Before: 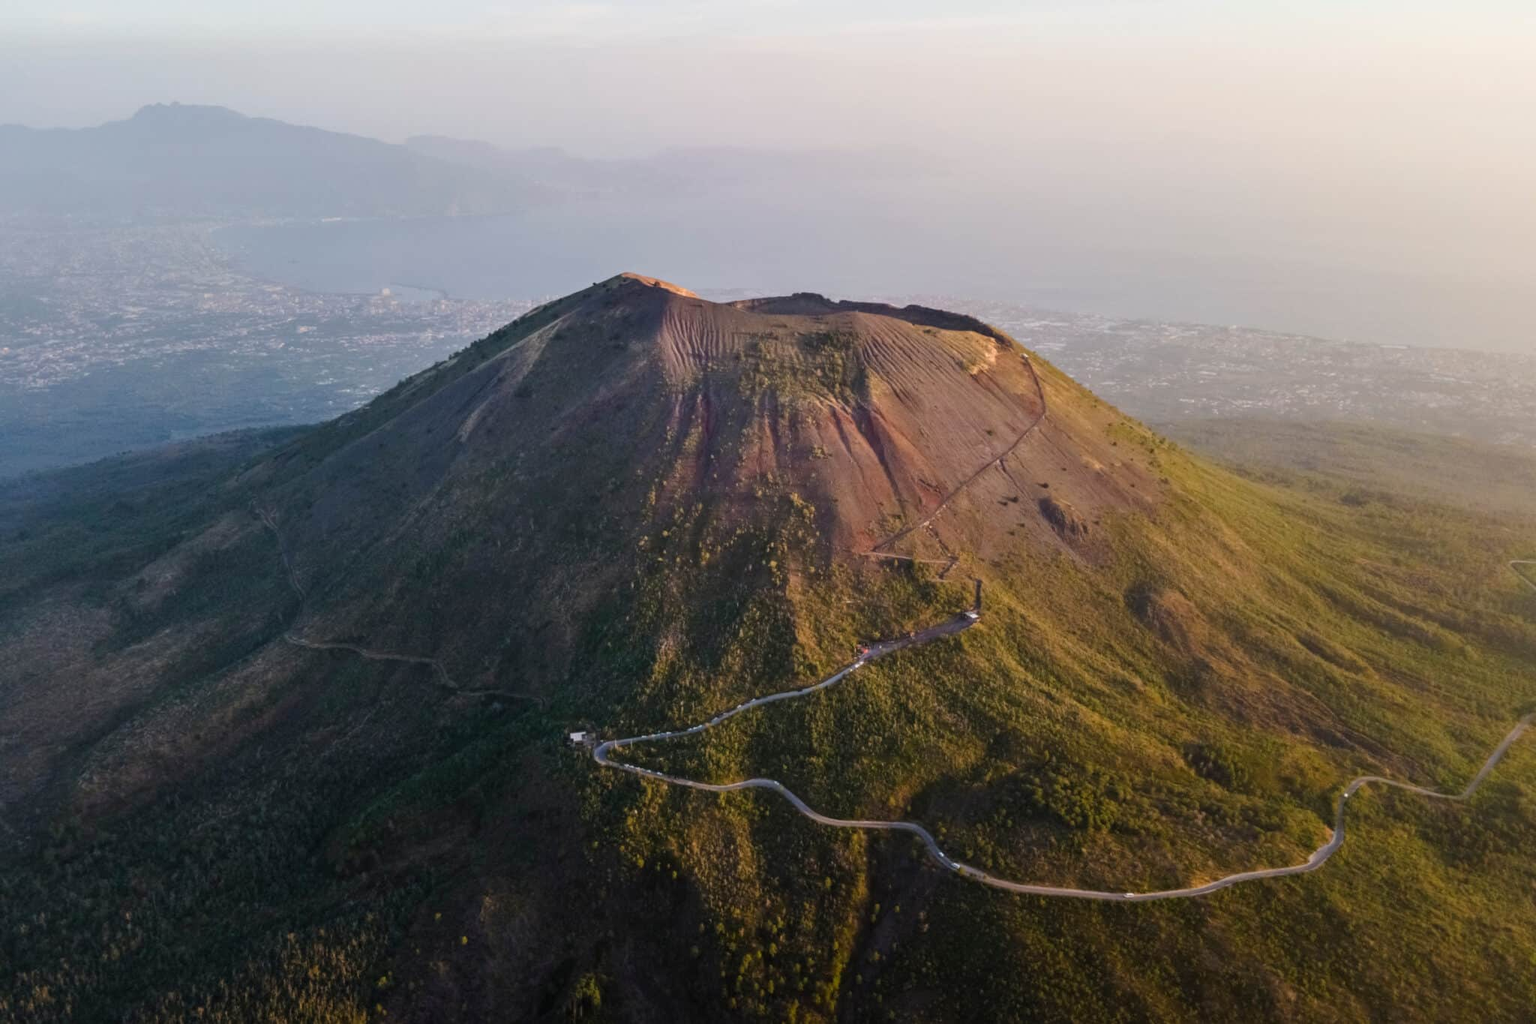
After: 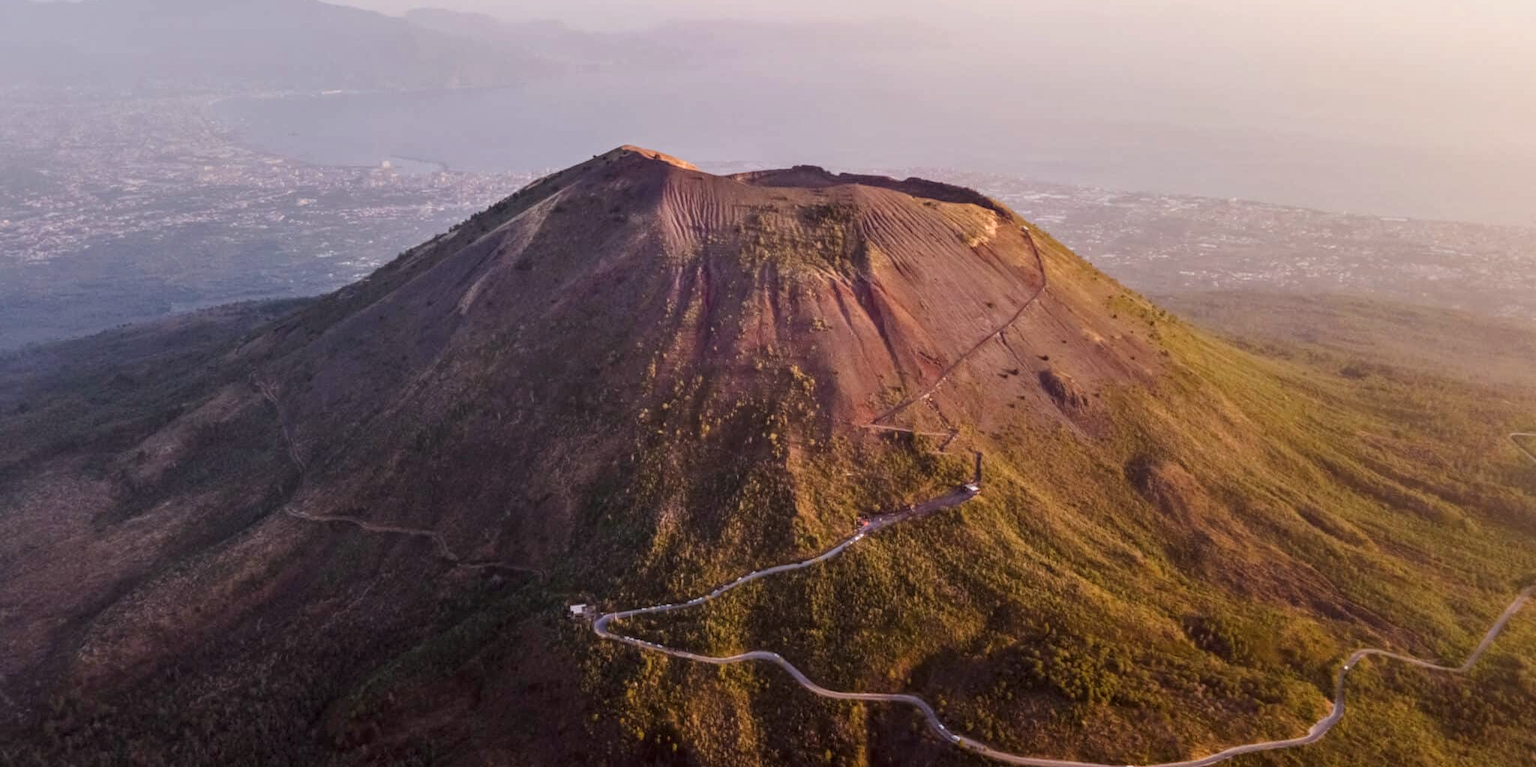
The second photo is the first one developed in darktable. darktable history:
rgb levels: mode RGB, independent channels, levels [[0, 0.474, 1], [0, 0.5, 1], [0, 0.5, 1]]
crop and rotate: top 12.5%, bottom 12.5%
local contrast: on, module defaults
